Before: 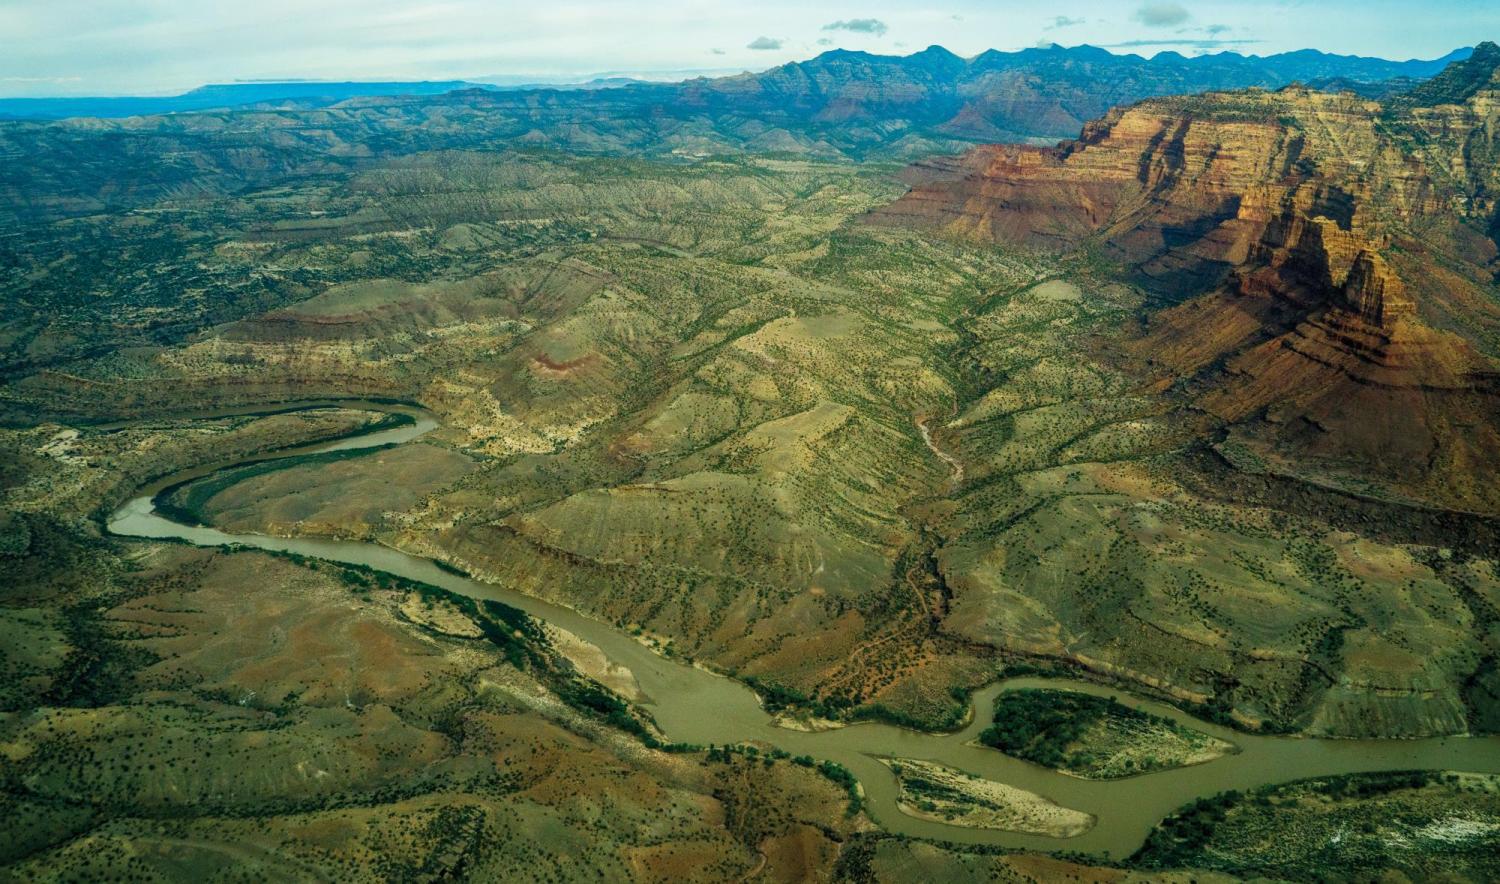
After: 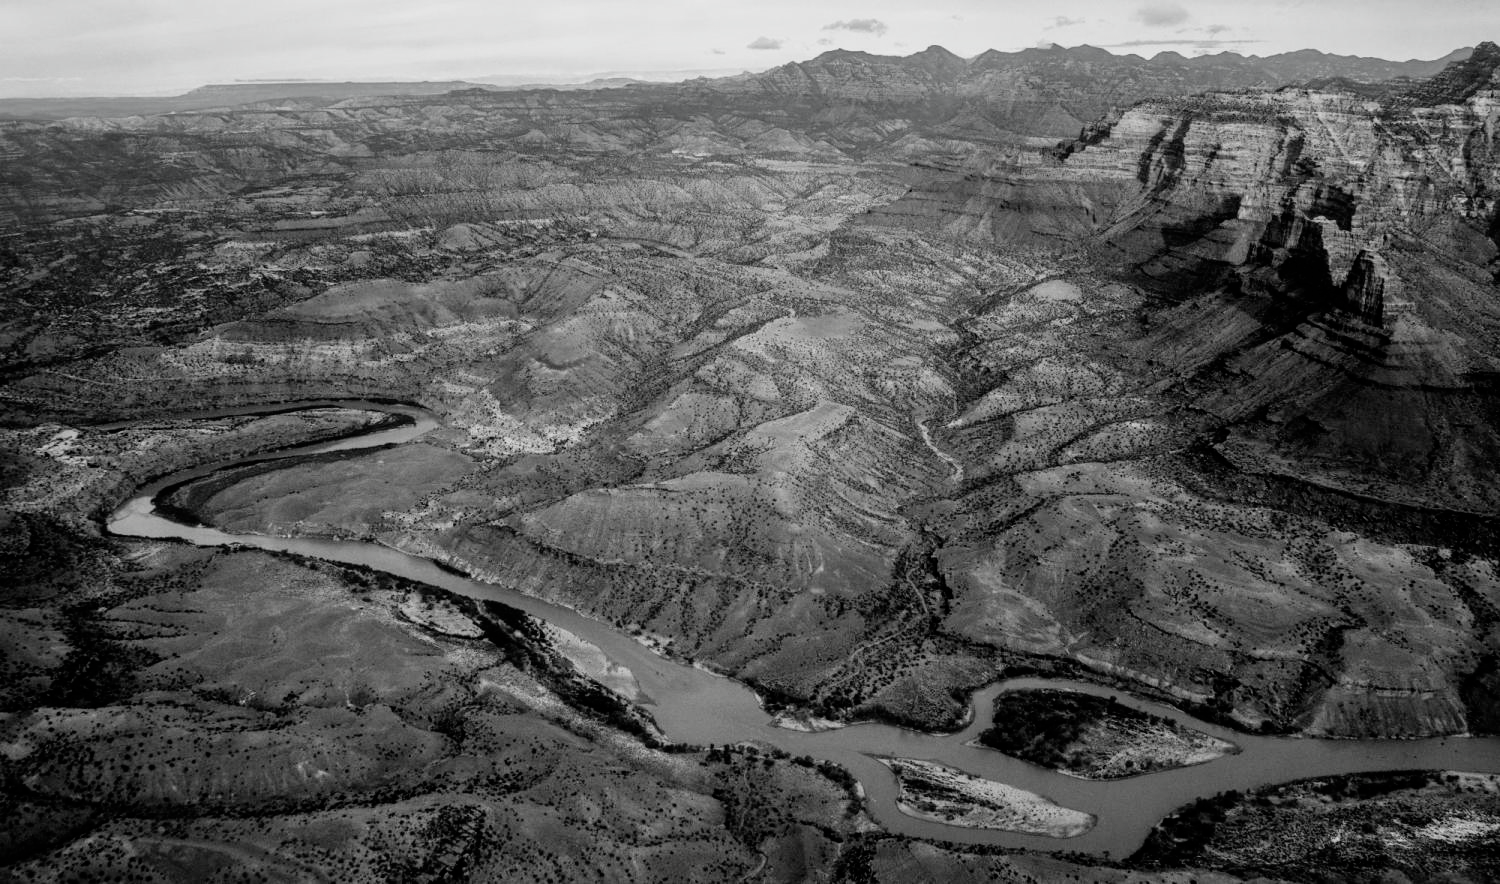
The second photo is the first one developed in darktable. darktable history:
filmic rgb: black relative exposure -5.11 EV, white relative exposure 3.2 EV, hardness 3.47, contrast 1.183, highlights saturation mix -49.4%, add noise in highlights 0.002, preserve chrominance no, color science v4 (2020)
